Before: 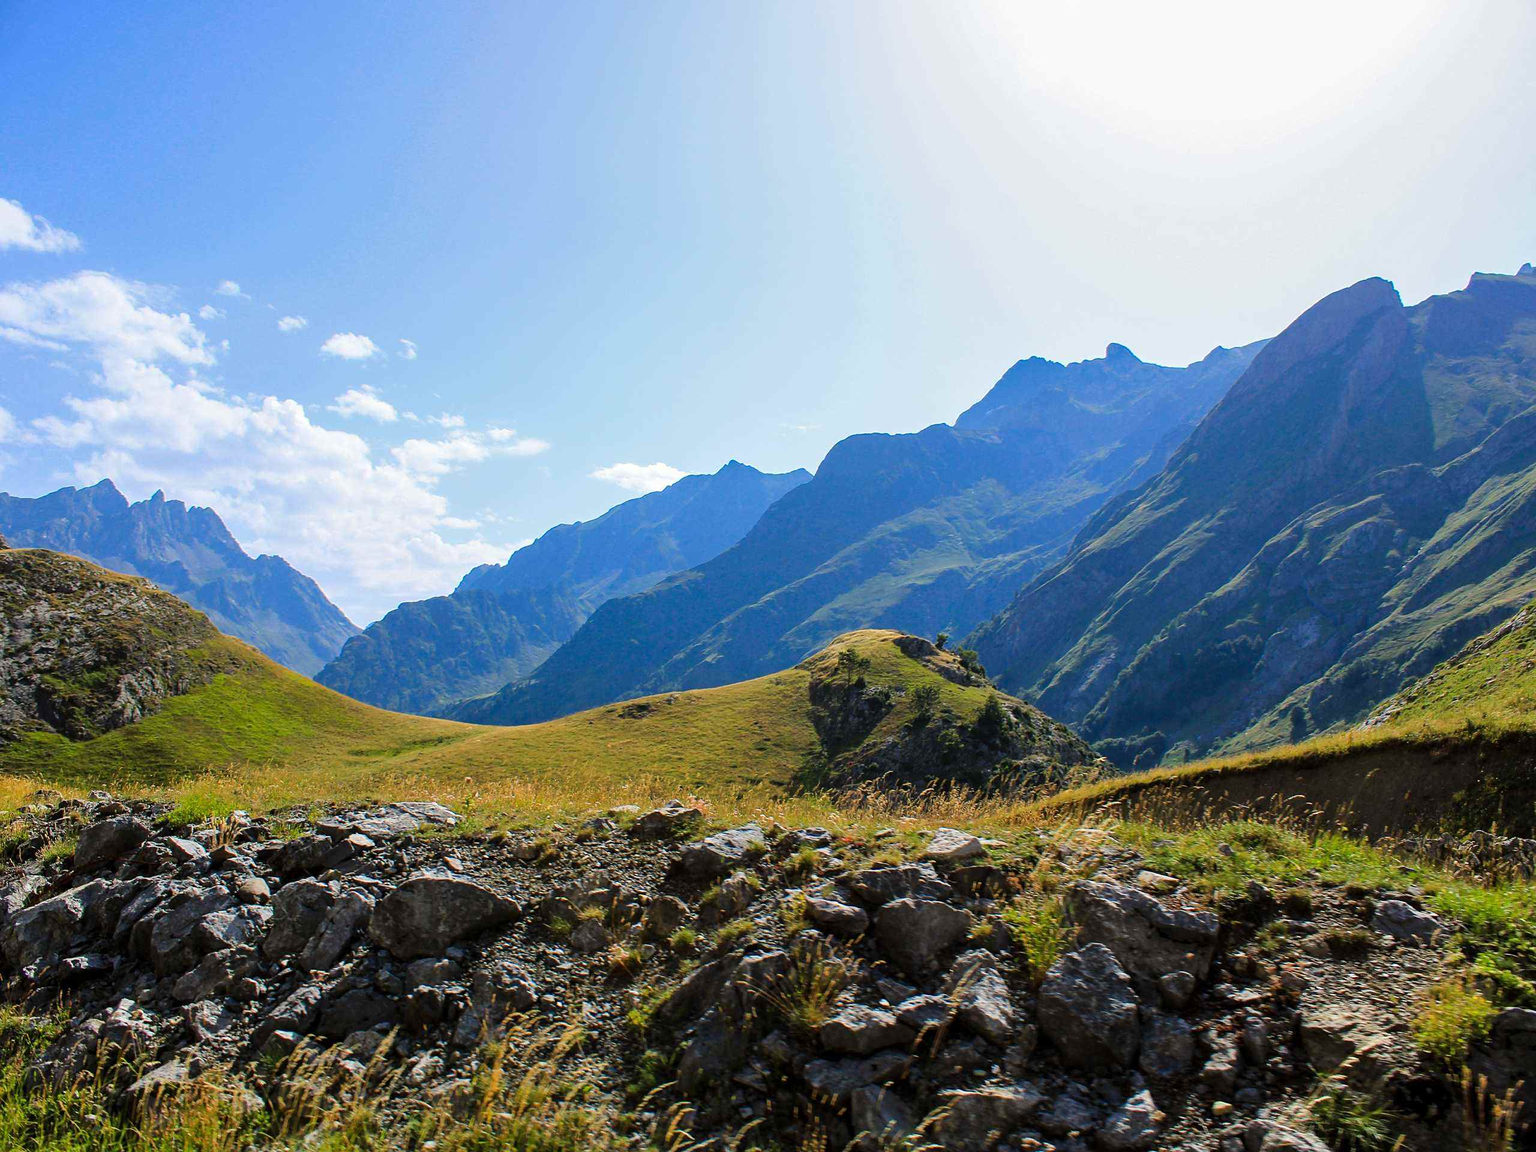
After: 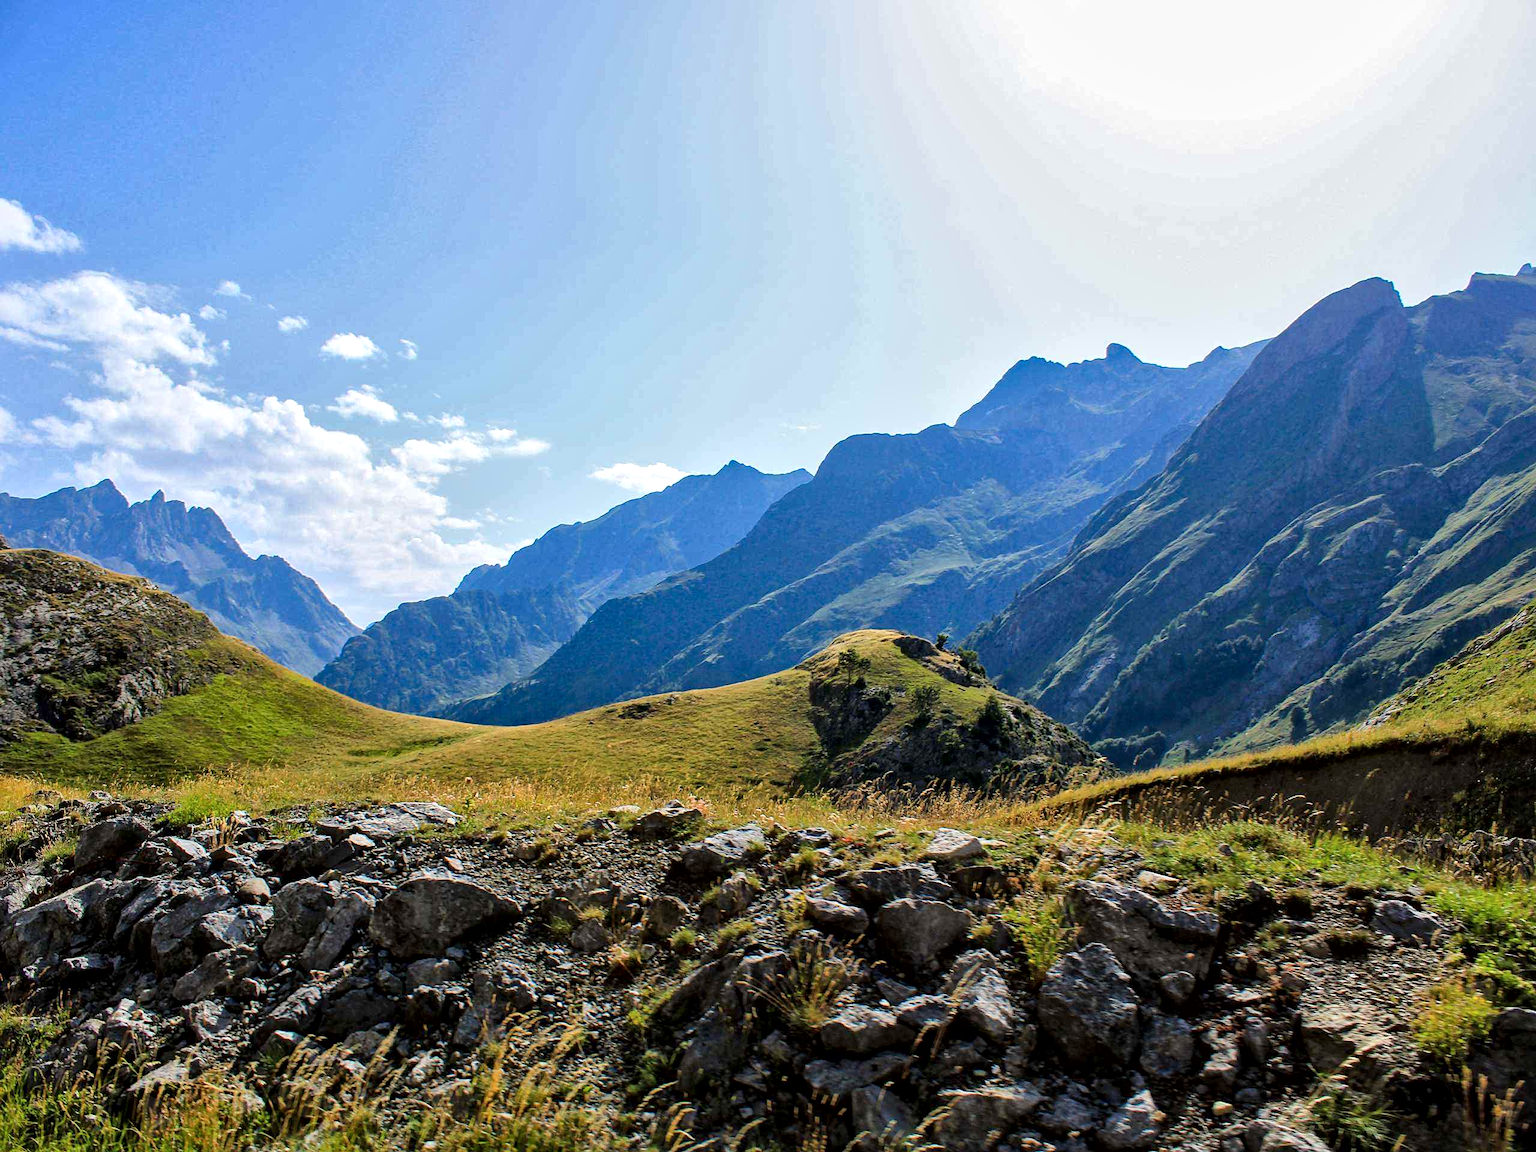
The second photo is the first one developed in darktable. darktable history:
local contrast: mode bilateral grid, contrast 21, coarseness 49, detail 162%, midtone range 0.2
